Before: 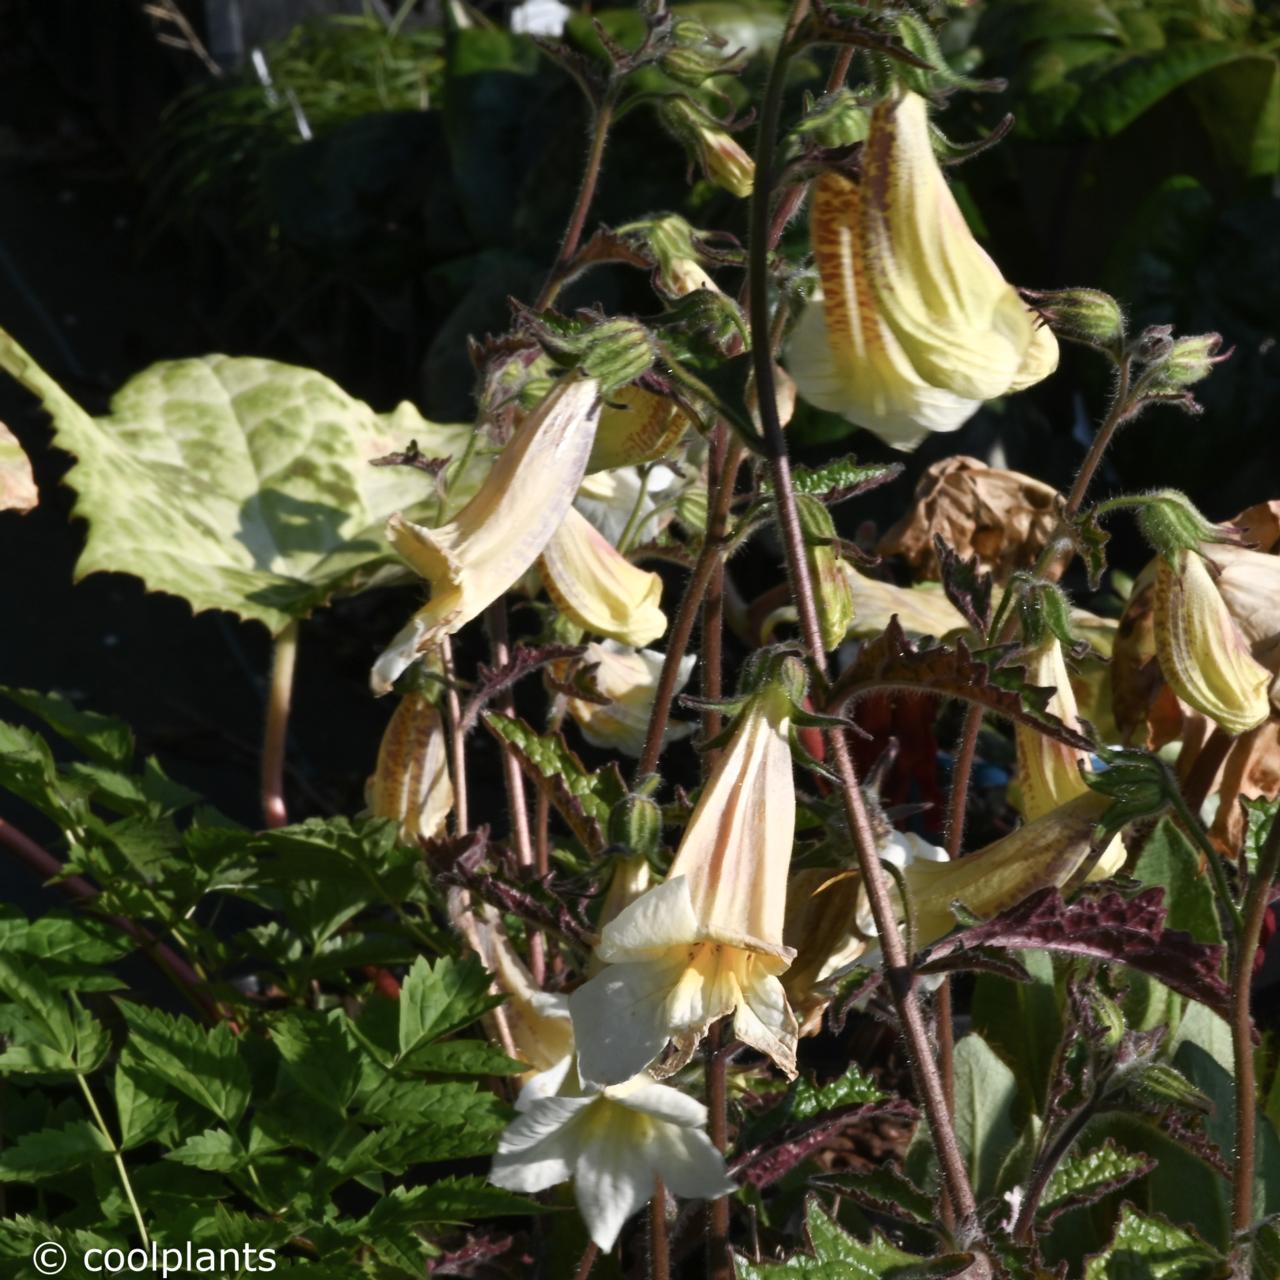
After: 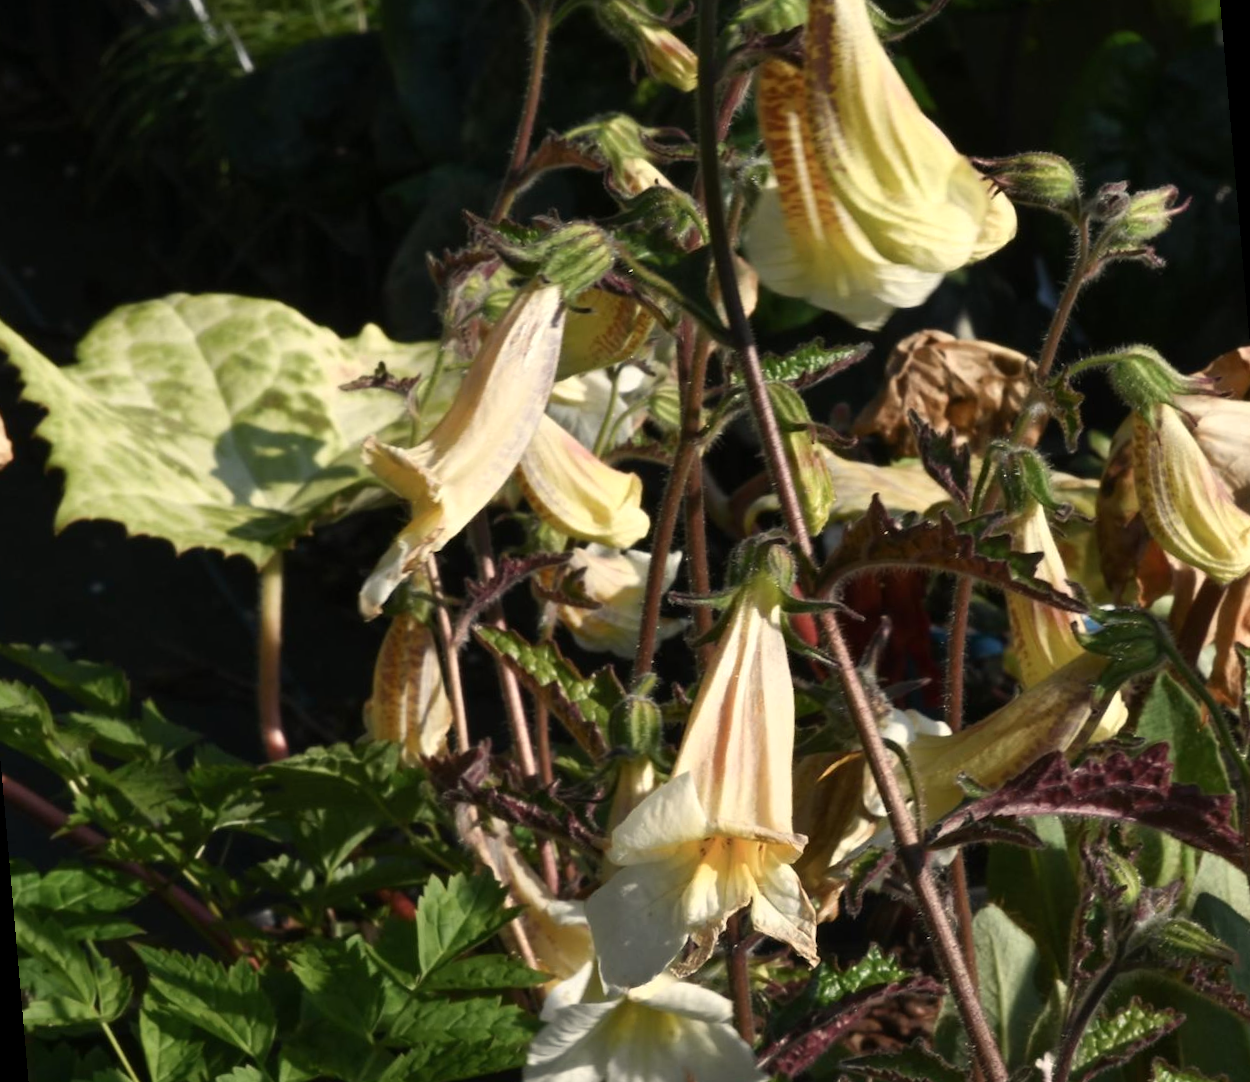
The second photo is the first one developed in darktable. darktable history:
rotate and perspective: rotation -5°, crop left 0.05, crop right 0.952, crop top 0.11, crop bottom 0.89
white balance: red 1.029, blue 0.92
